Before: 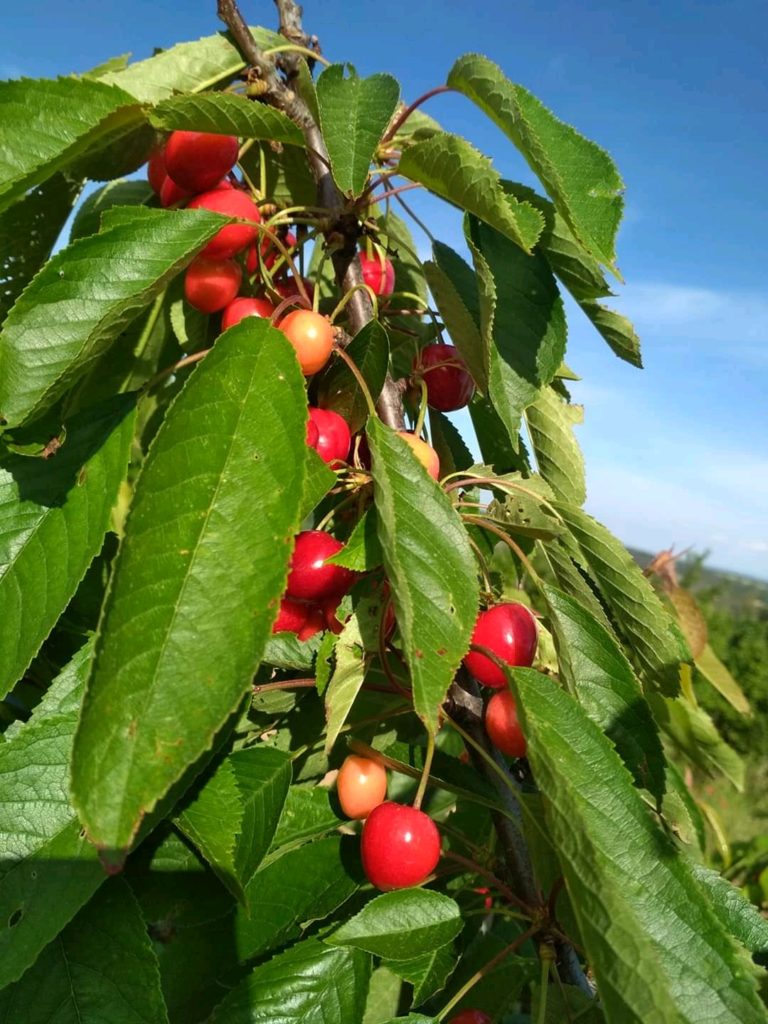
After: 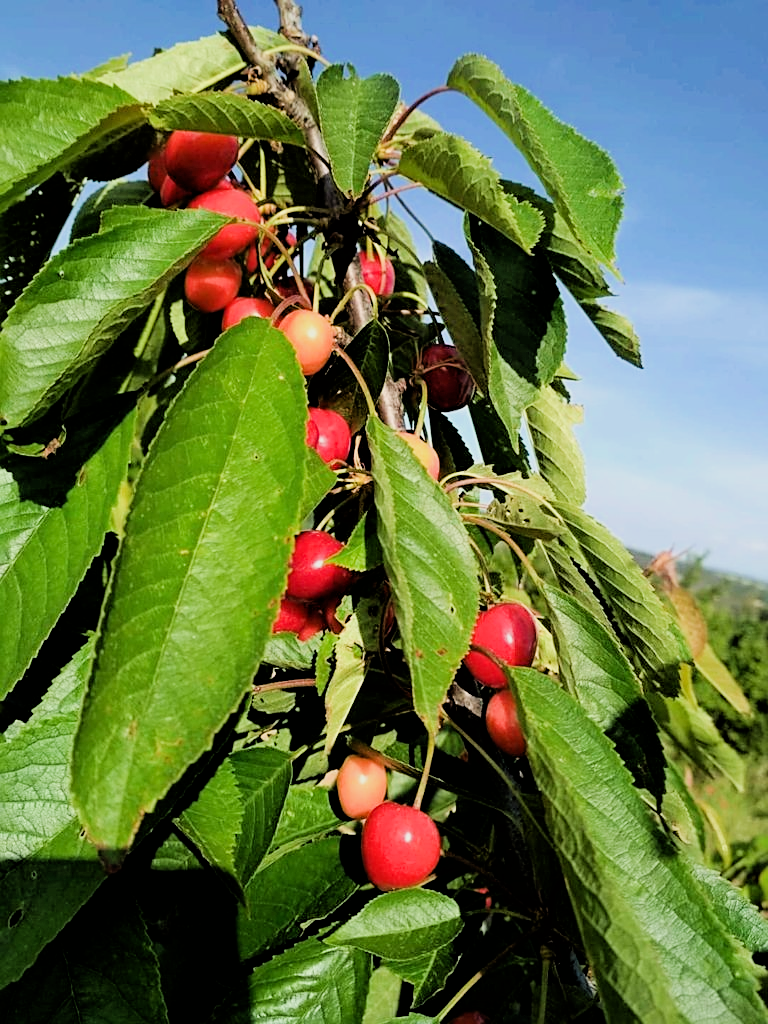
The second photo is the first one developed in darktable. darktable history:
tone equalizer: -8 EV -0.734 EV, -7 EV -0.735 EV, -6 EV -0.596 EV, -5 EV -0.41 EV, -3 EV 0.38 EV, -2 EV 0.6 EV, -1 EV 0.7 EV, +0 EV 0.757 EV
filmic rgb: black relative exposure -4.13 EV, white relative exposure 5.16 EV, threshold 5.98 EV, hardness 2.09, contrast 1.176, enable highlight reconstruction true
sharpen: on, module defaults
